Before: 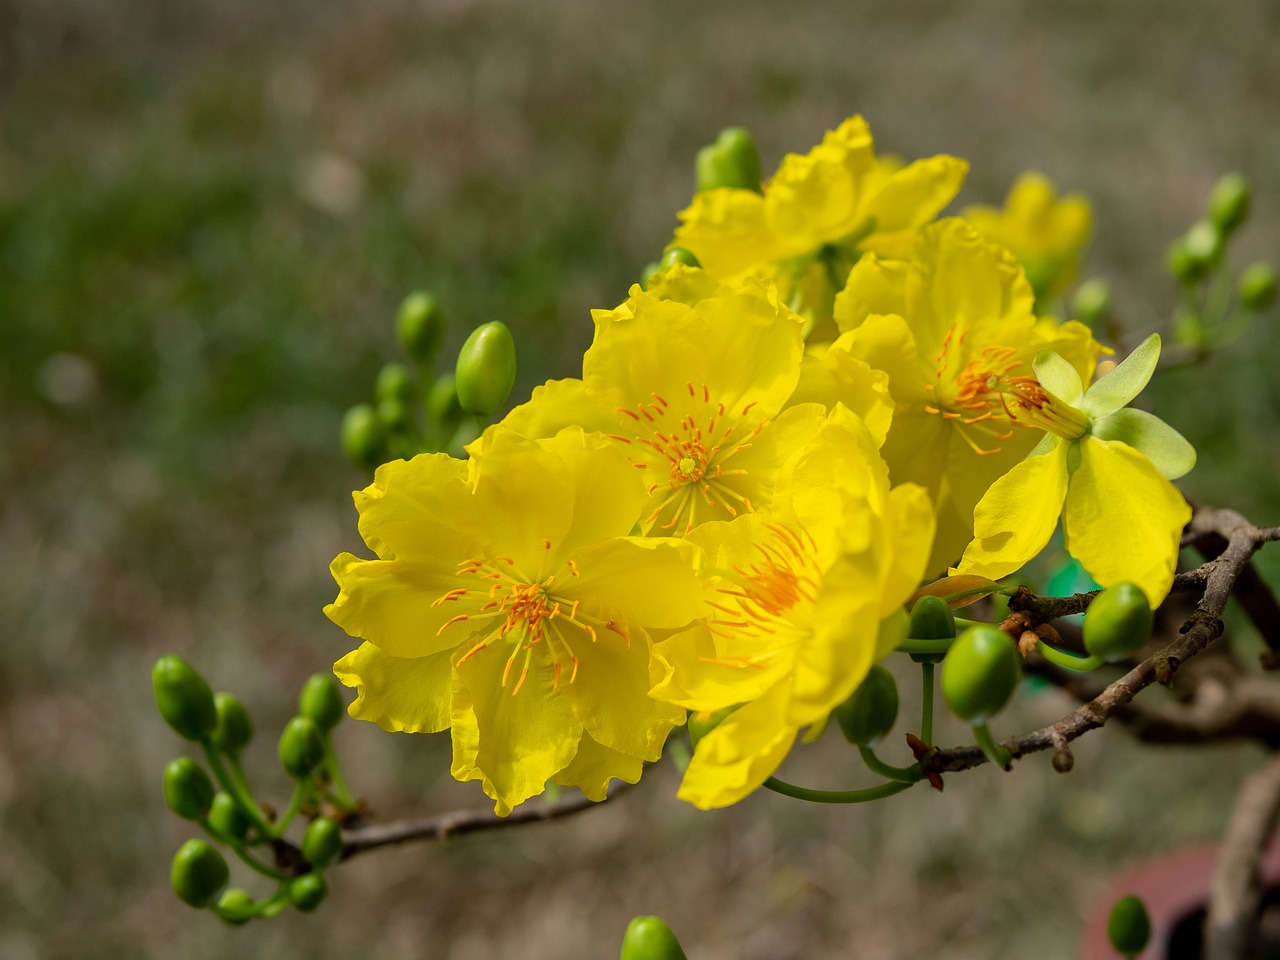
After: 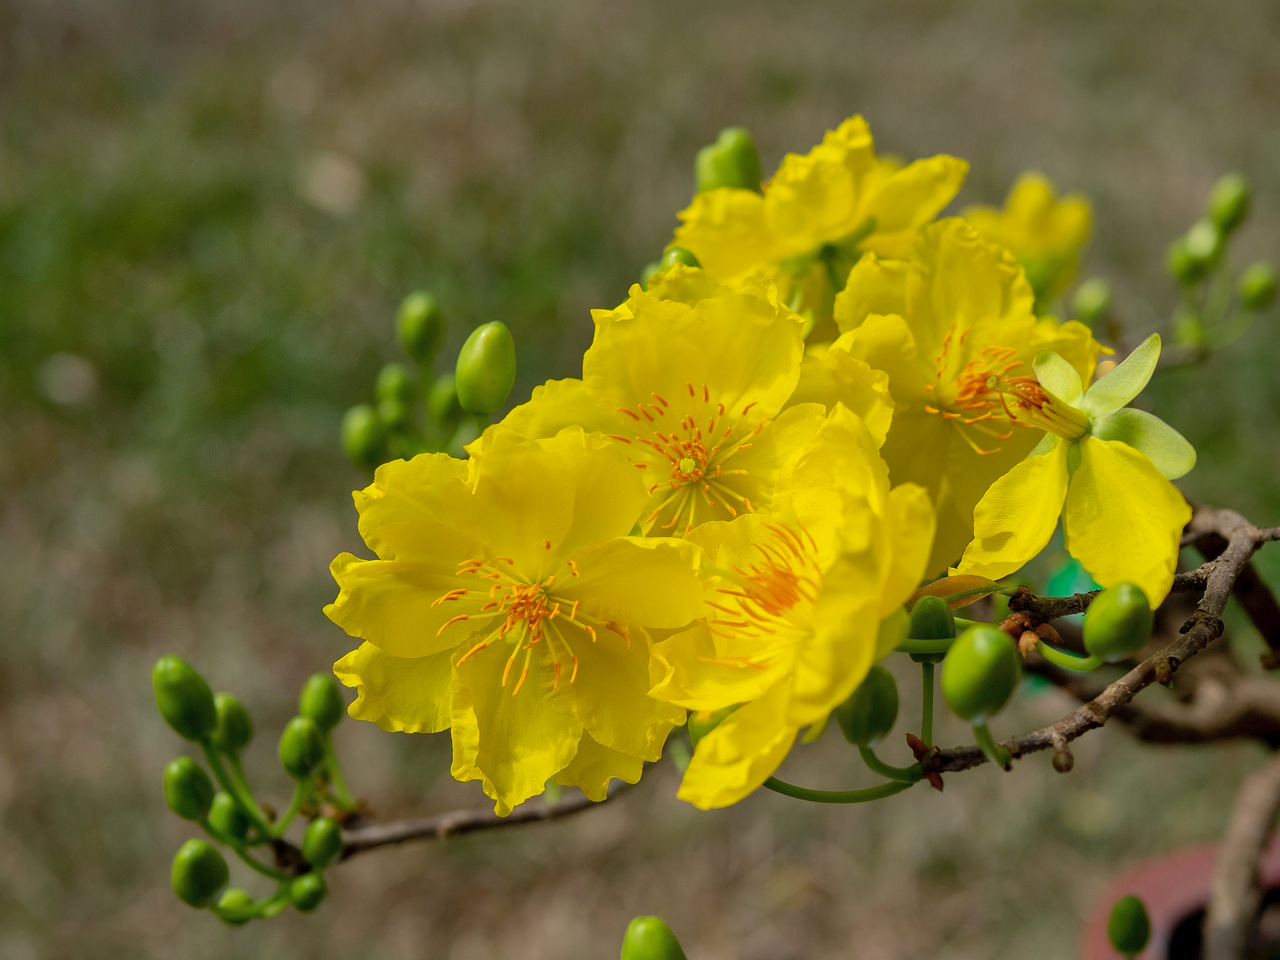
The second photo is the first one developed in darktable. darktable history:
exposure: exposure 0.02 EV, compensate highlight preservation false
shadows and highlights: on, module defaults
